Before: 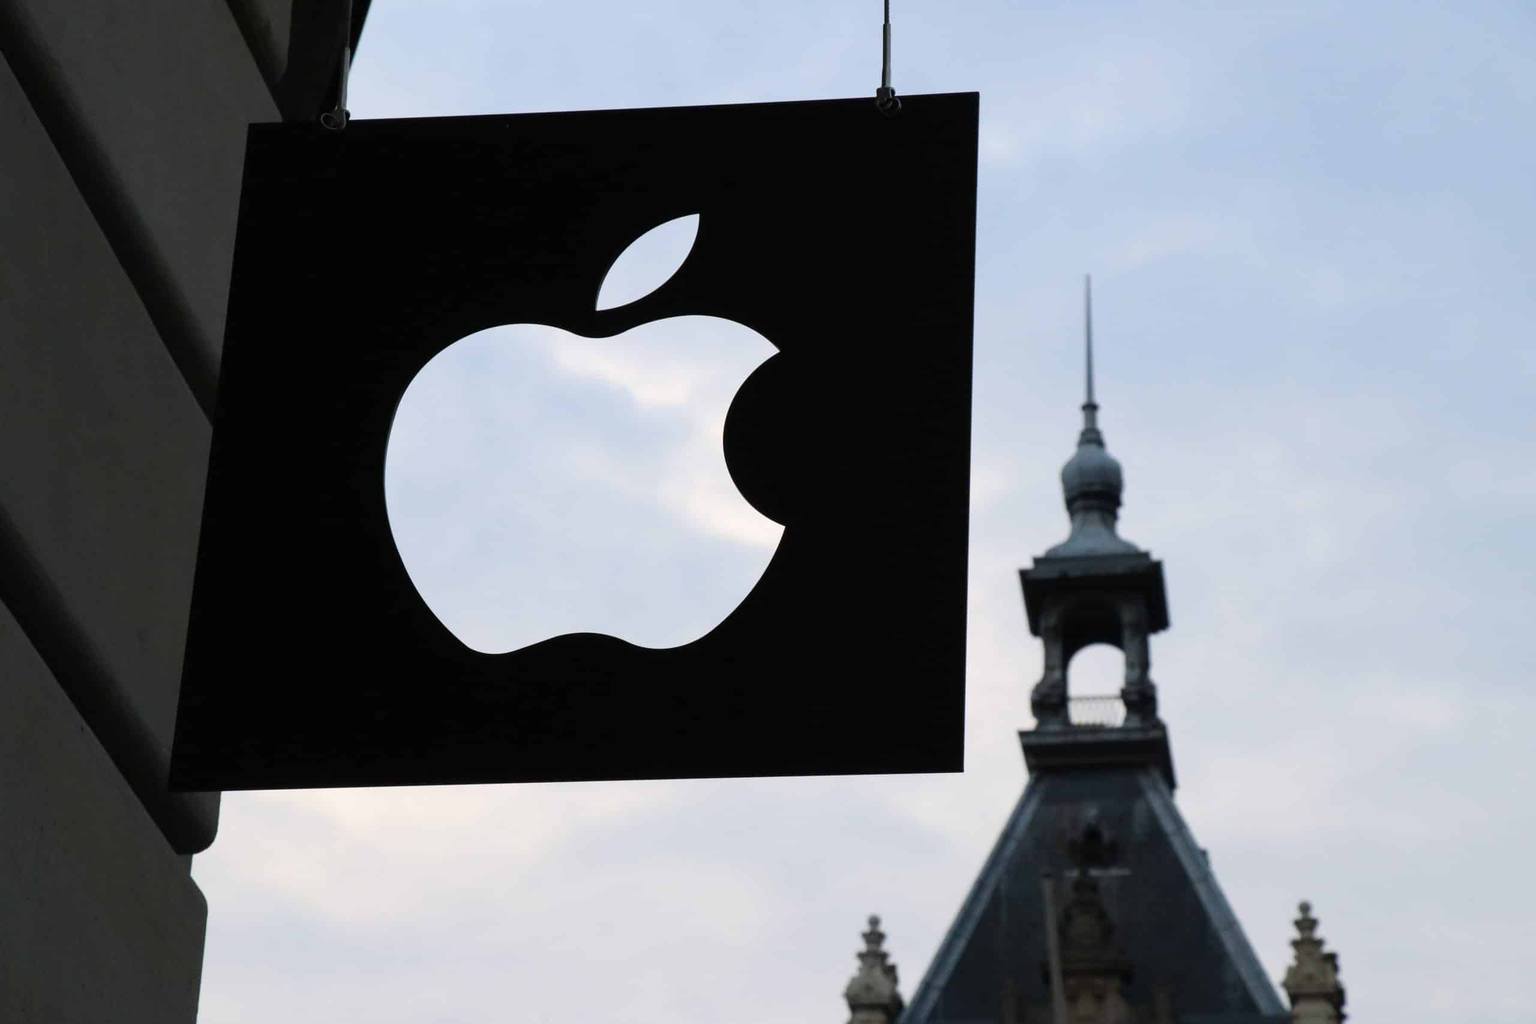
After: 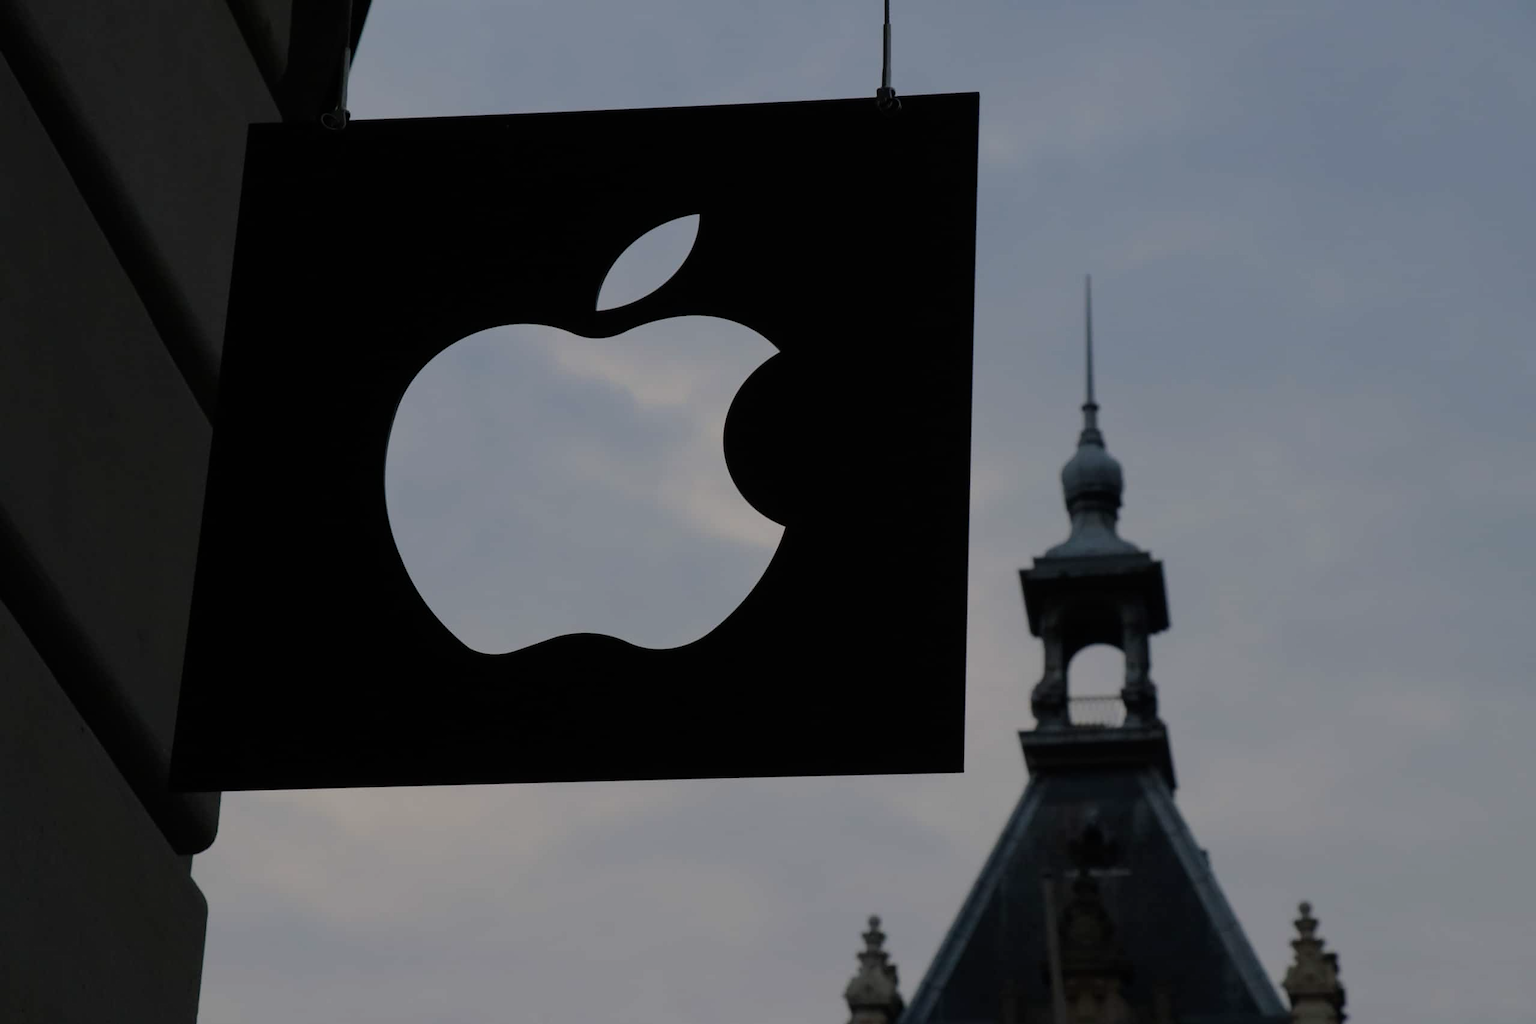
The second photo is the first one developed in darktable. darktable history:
exposure: exposure -1.479 EV, compensate exposure bias true, compensate highlight preservation false
